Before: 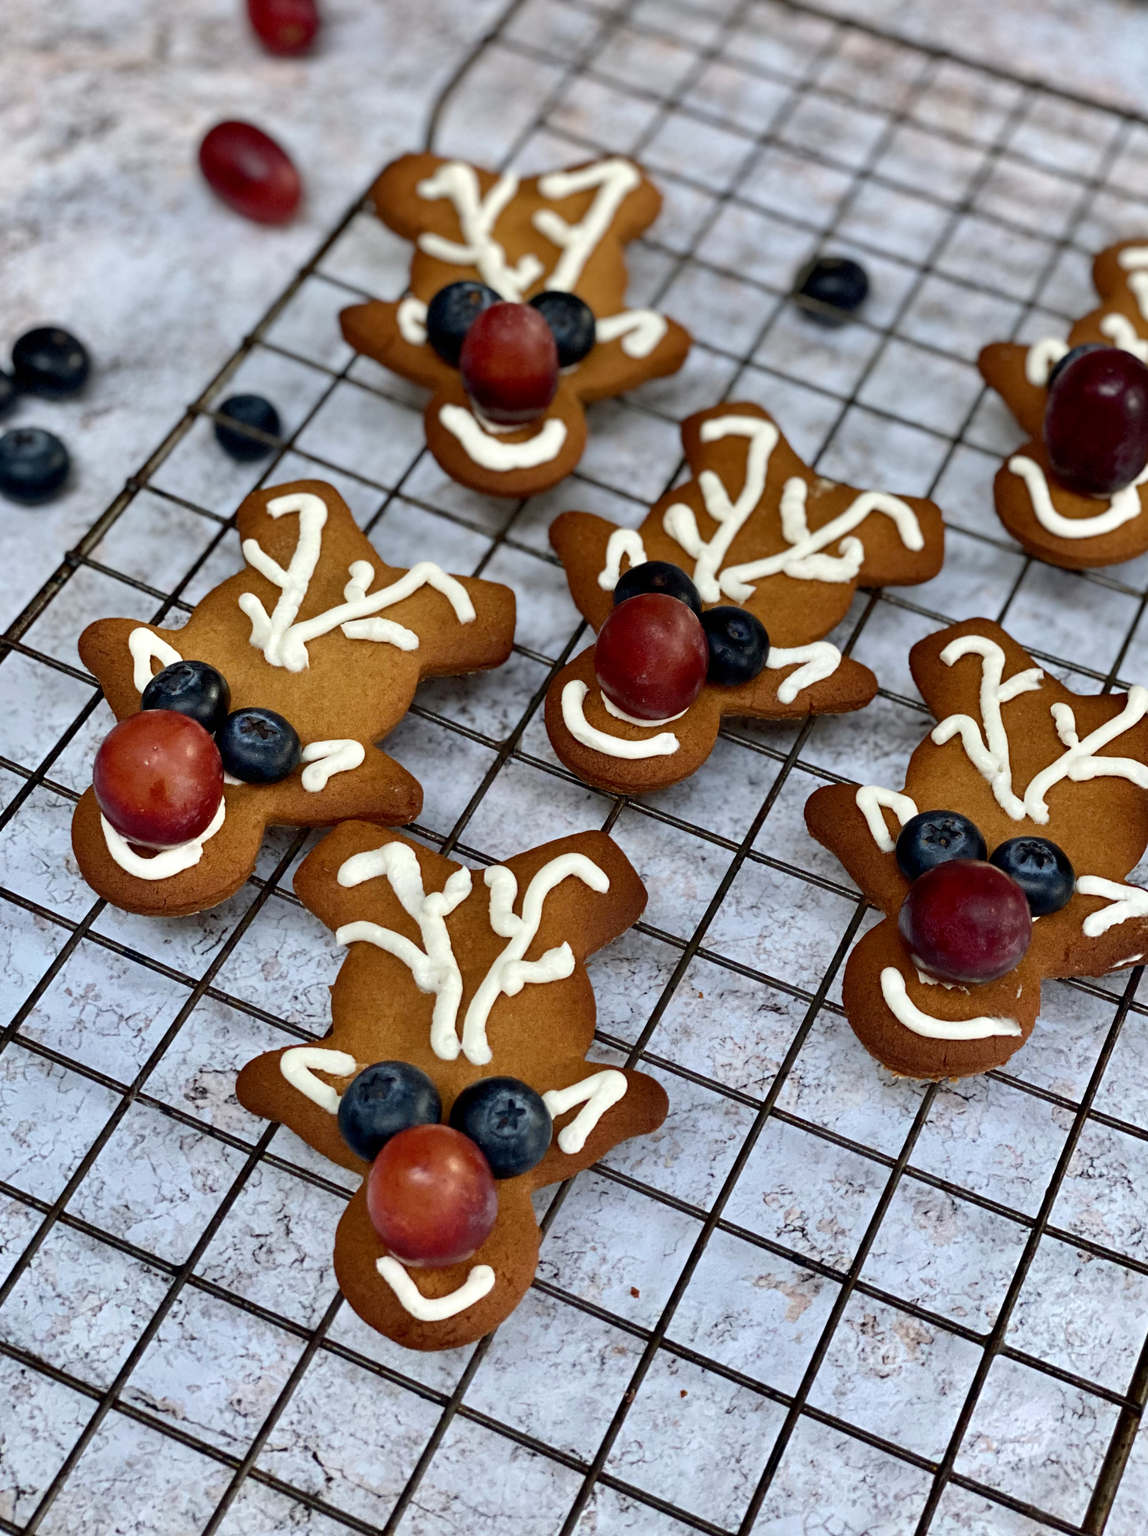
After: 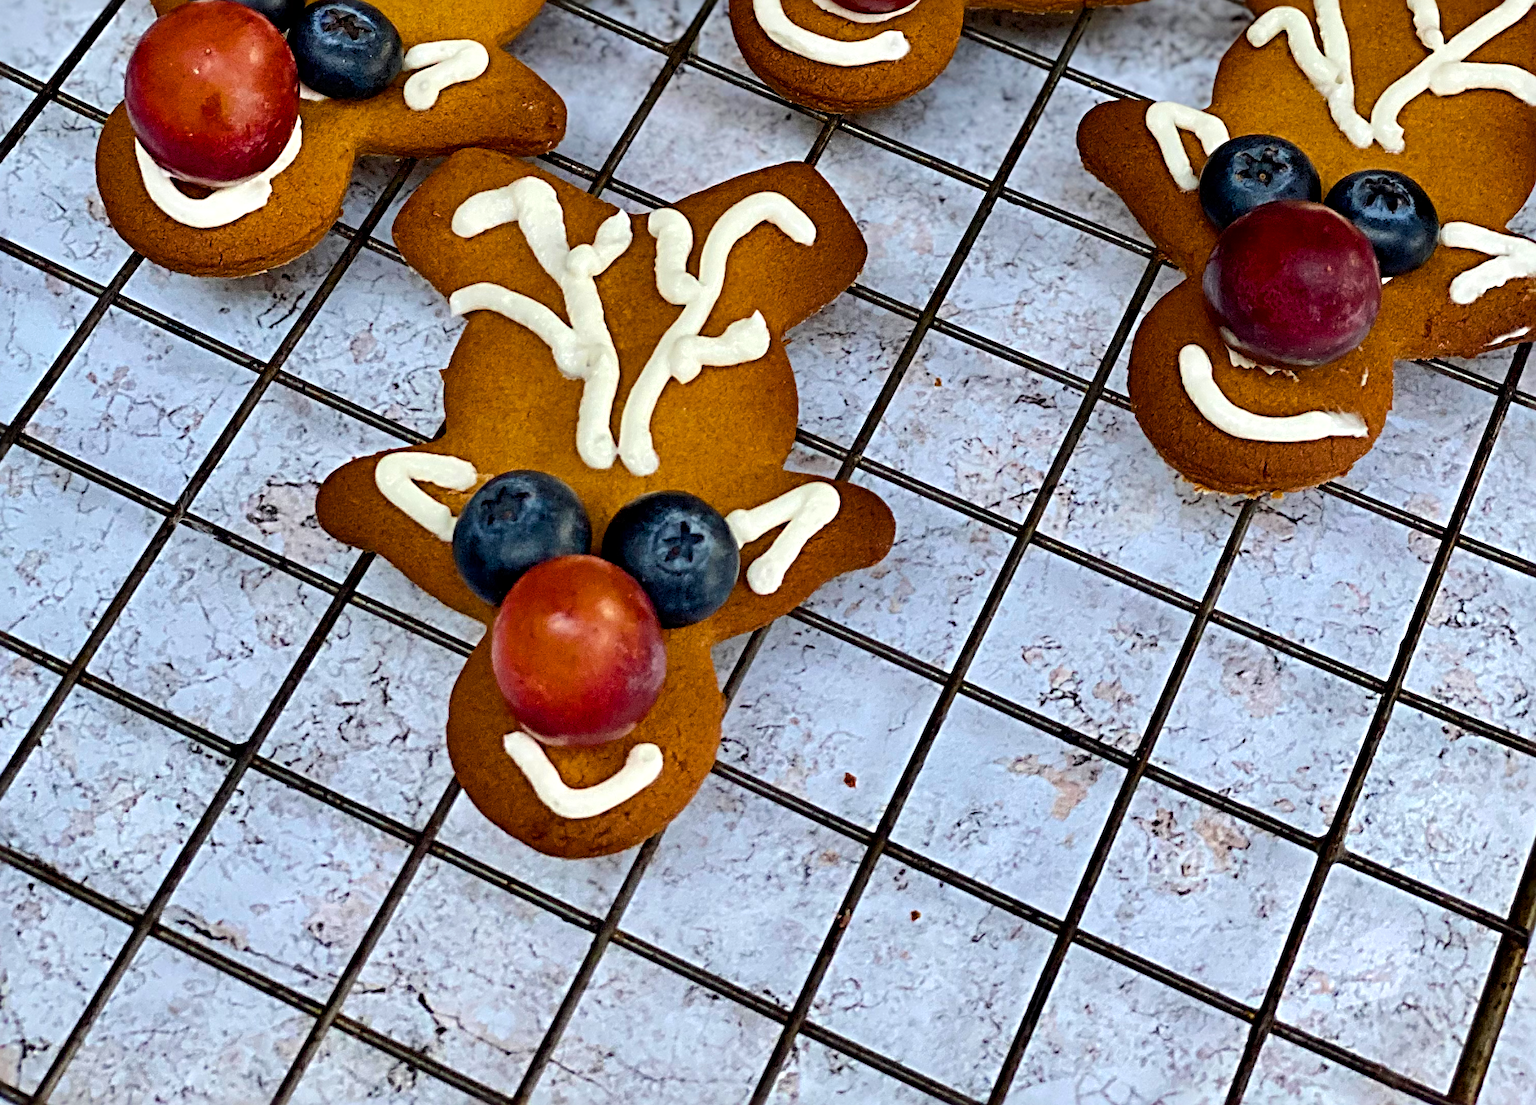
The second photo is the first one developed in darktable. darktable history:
exposure: compensate highlight preservation false
color balance rgb: perceptual saturation grading › global saturation 25%, perceptual brilliance grading › mid-tones 10%, perceptual brilliance grading › shadows 15%, global vibrance 20%
crop and rotate: top 46.237%
sharpen: radius 4
